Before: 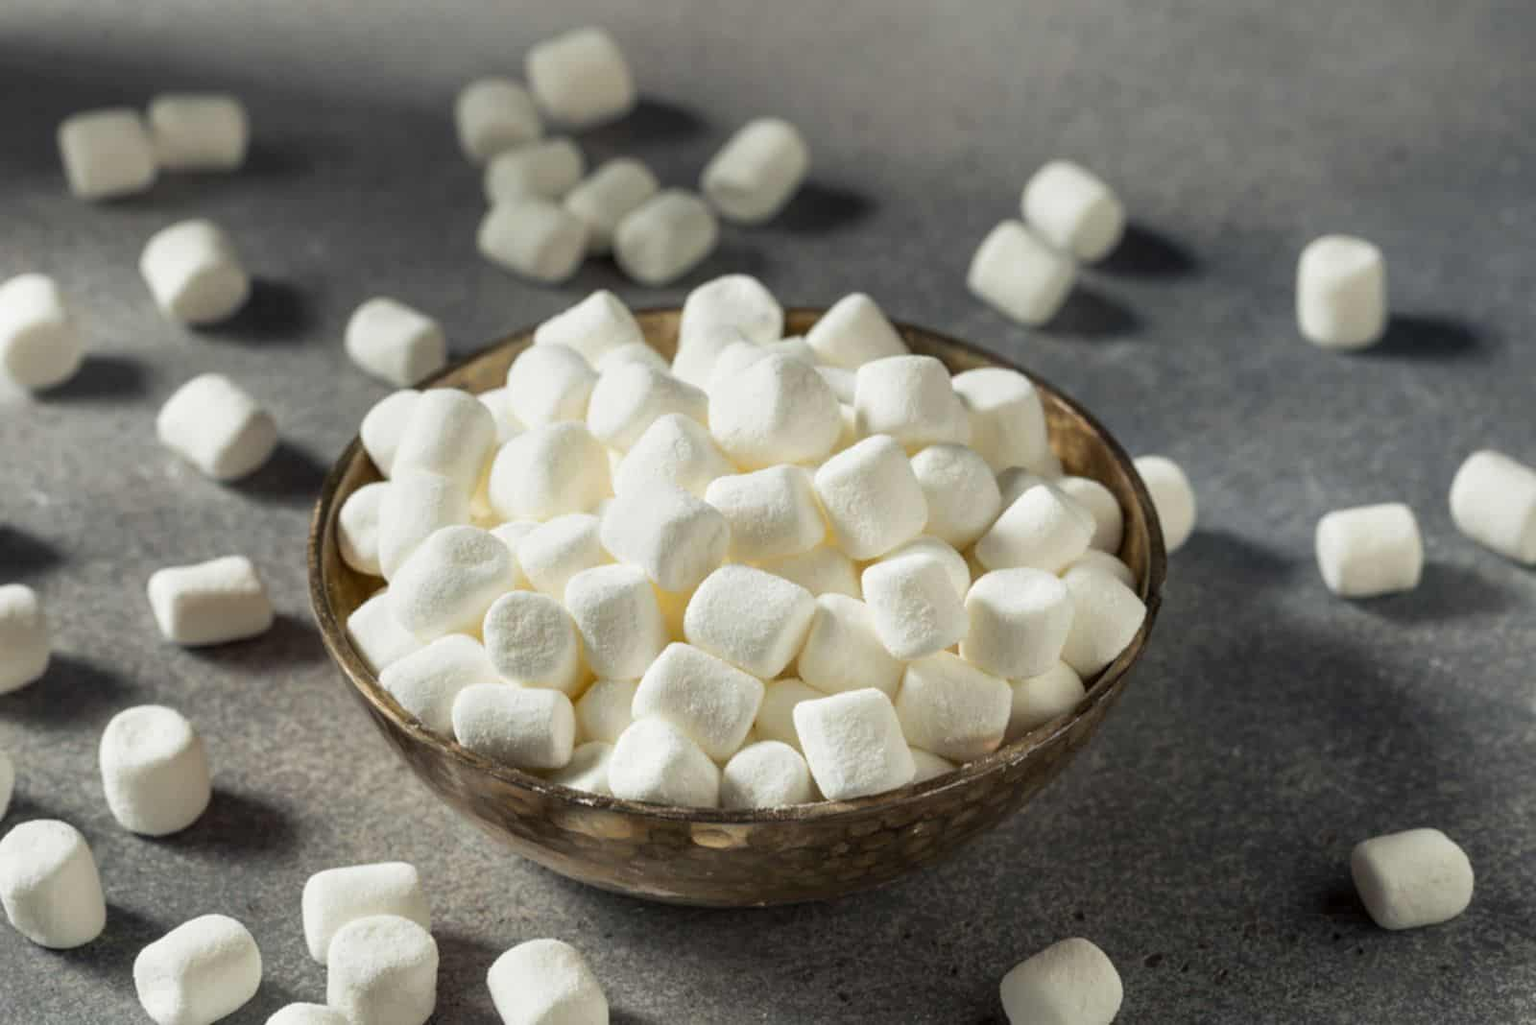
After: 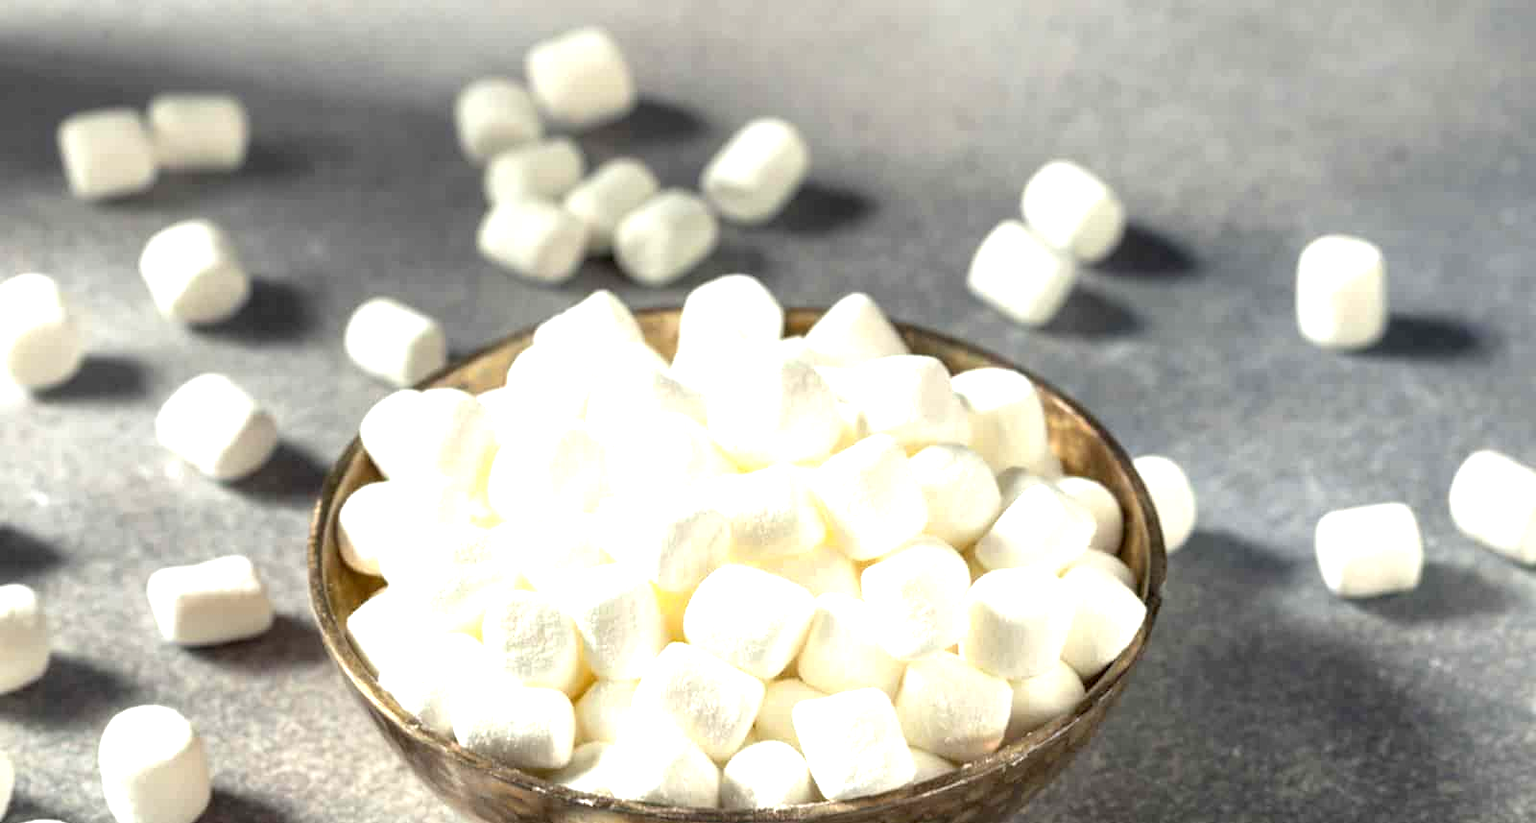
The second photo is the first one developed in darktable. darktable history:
exposure: black level correction 0.001, exposure 1.3 EV, compensate highlight preservation false
crop: bottom 19.644%
